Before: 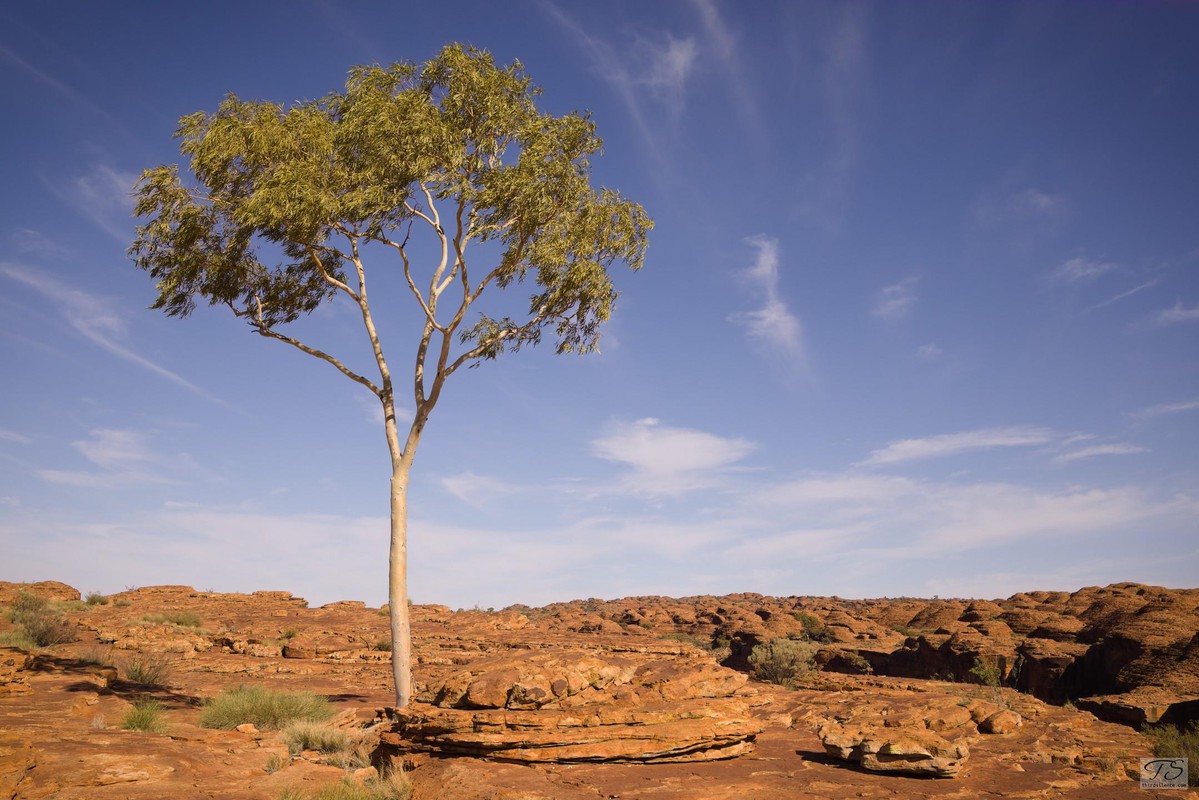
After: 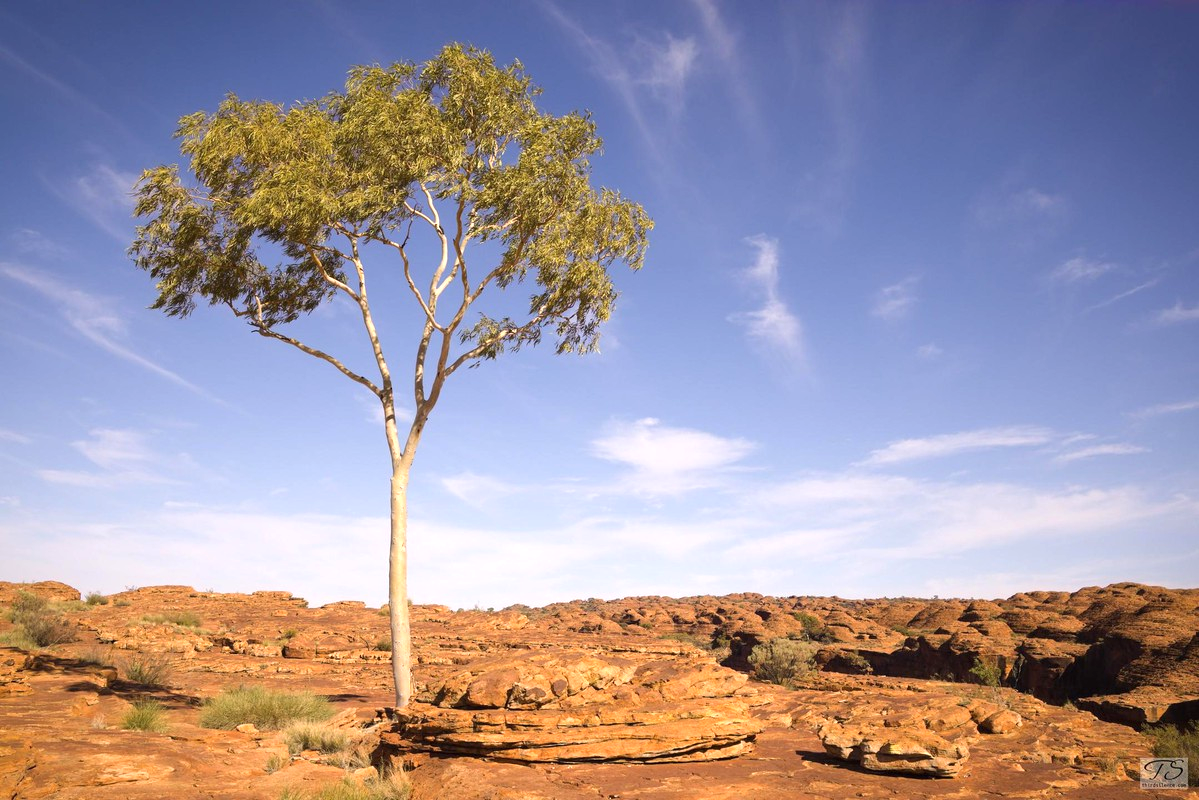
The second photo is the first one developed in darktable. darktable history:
exposure: exposure 0.649 EV, compensate highlight preservation false
